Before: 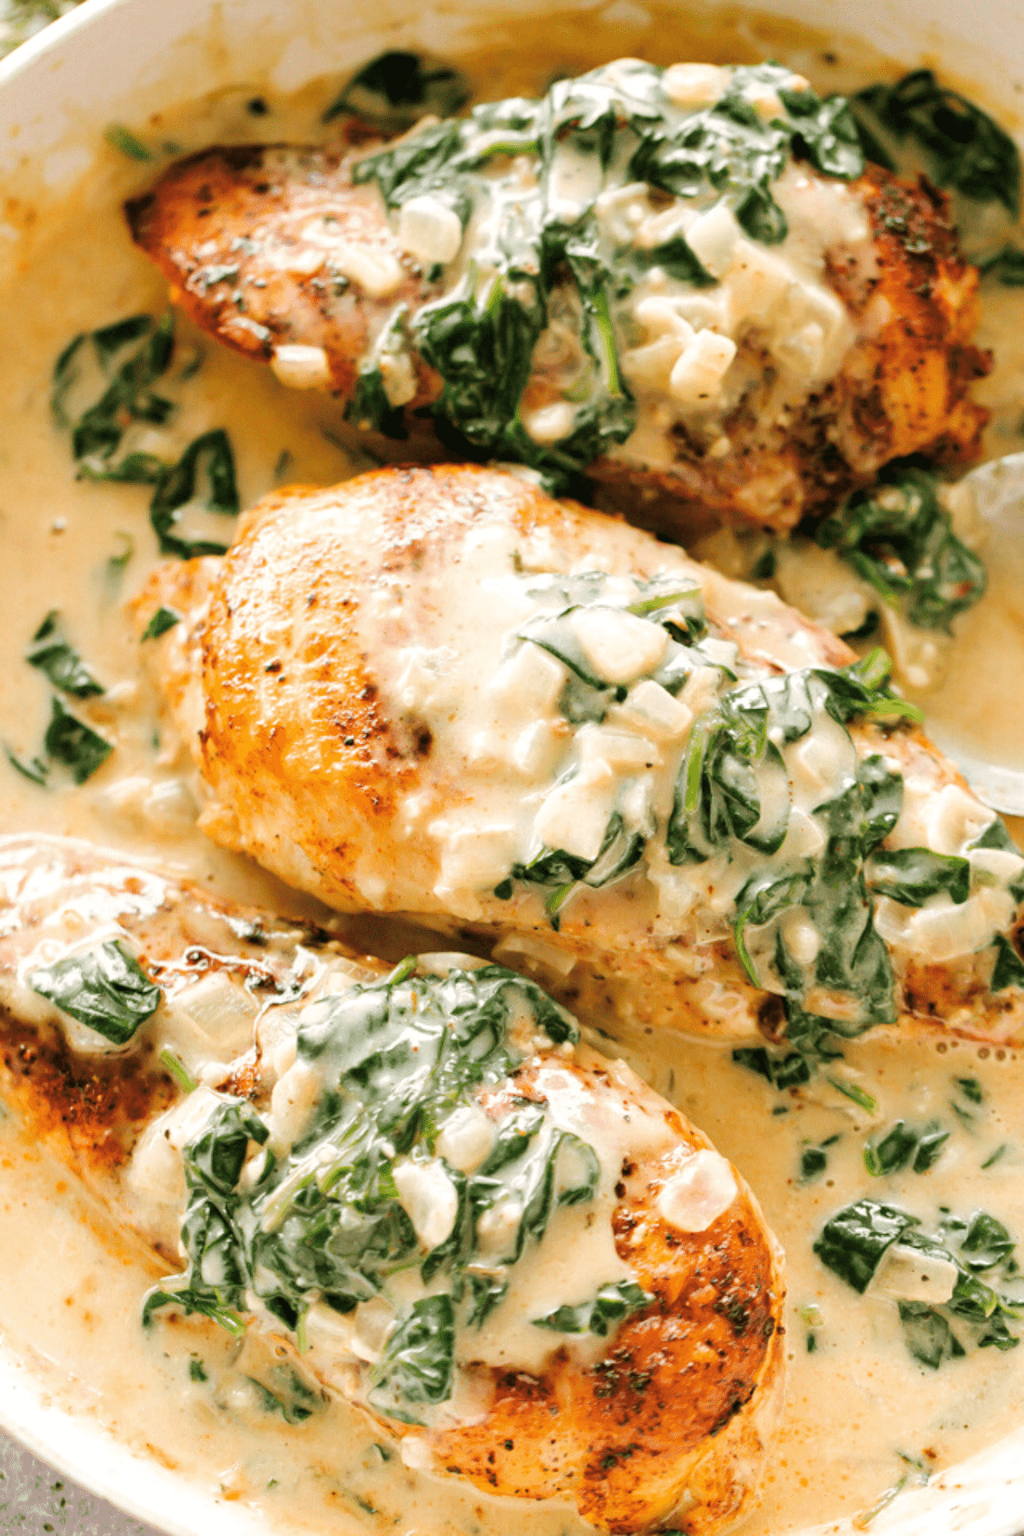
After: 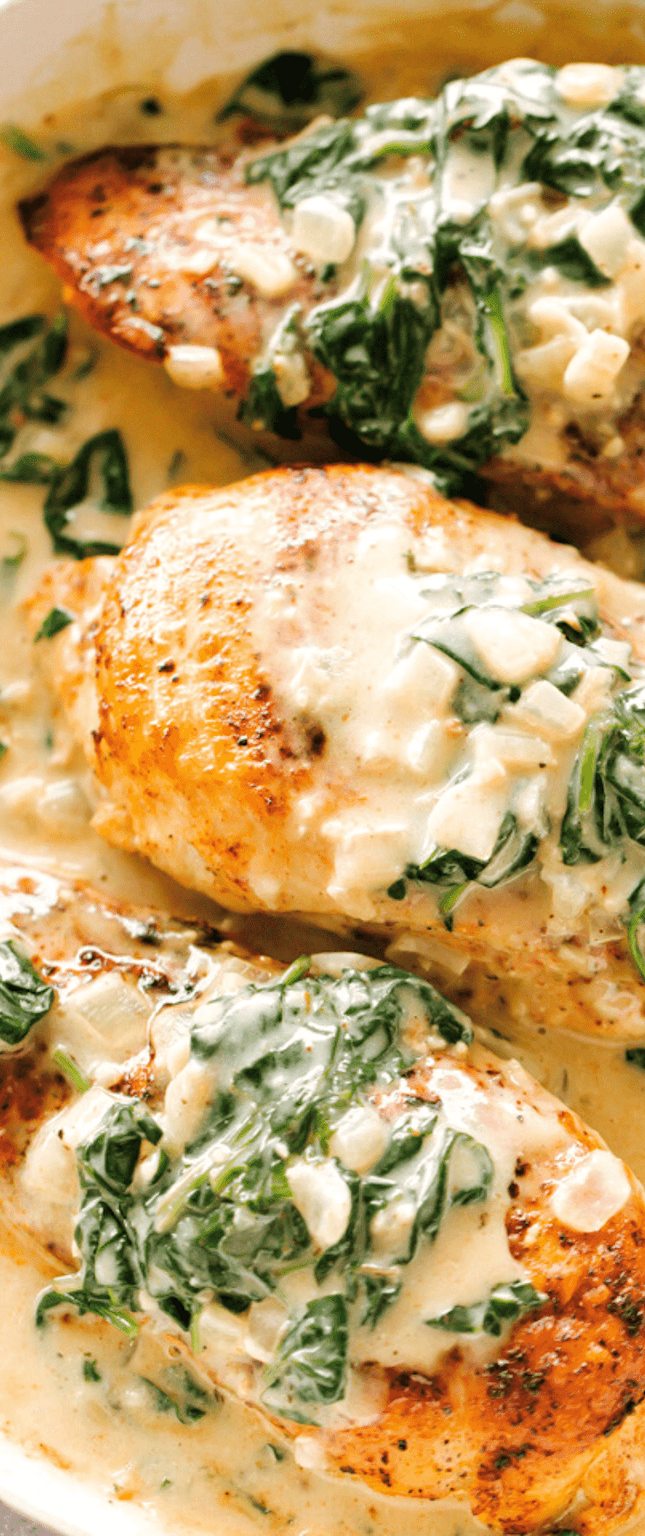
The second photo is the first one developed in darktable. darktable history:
crop: left 10.444%, right 26.458%
